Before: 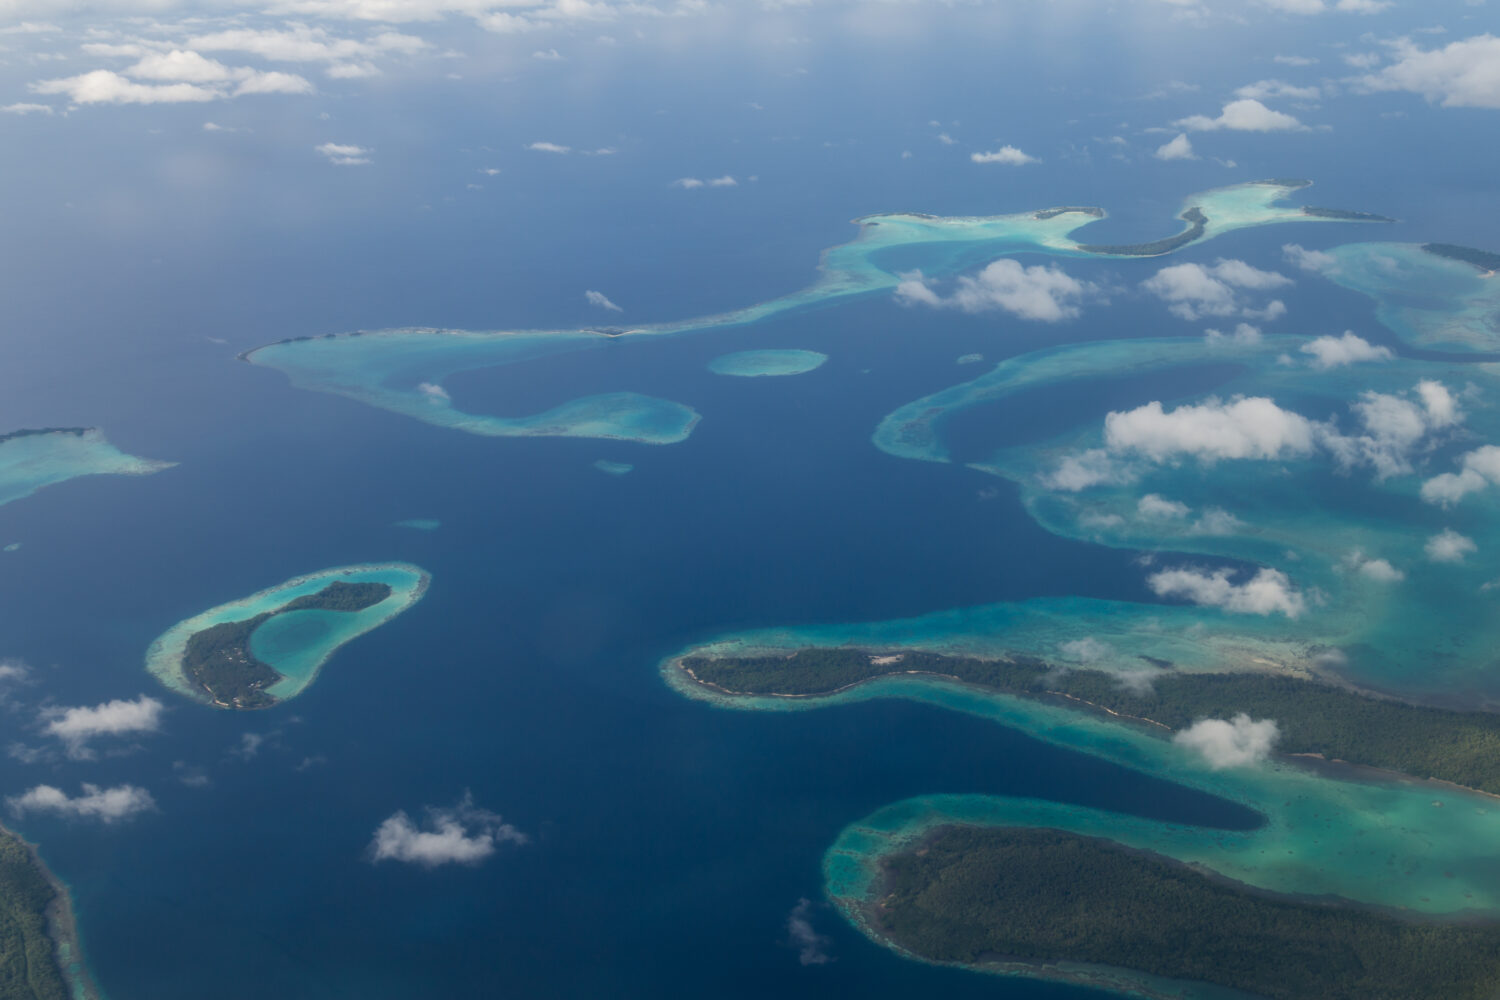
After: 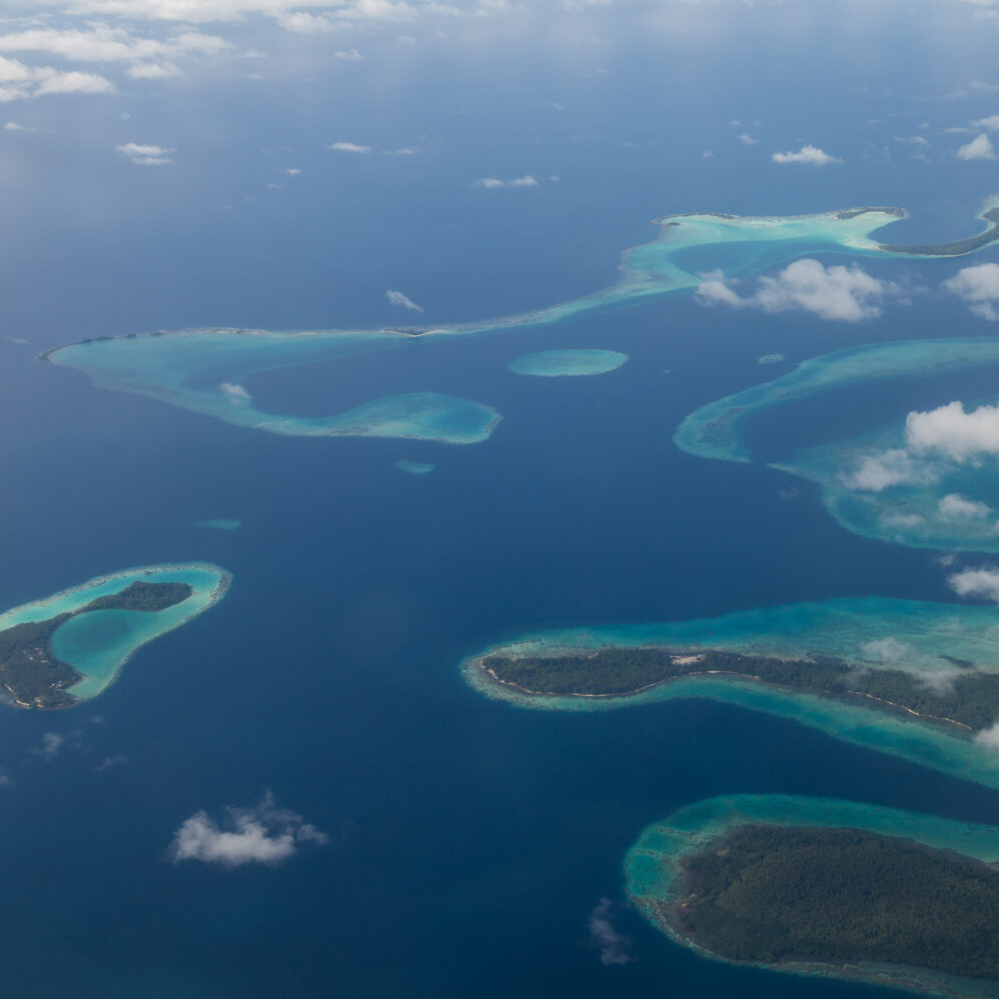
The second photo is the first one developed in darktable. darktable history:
crop and rotate: left 13.347%, right 20.022%
